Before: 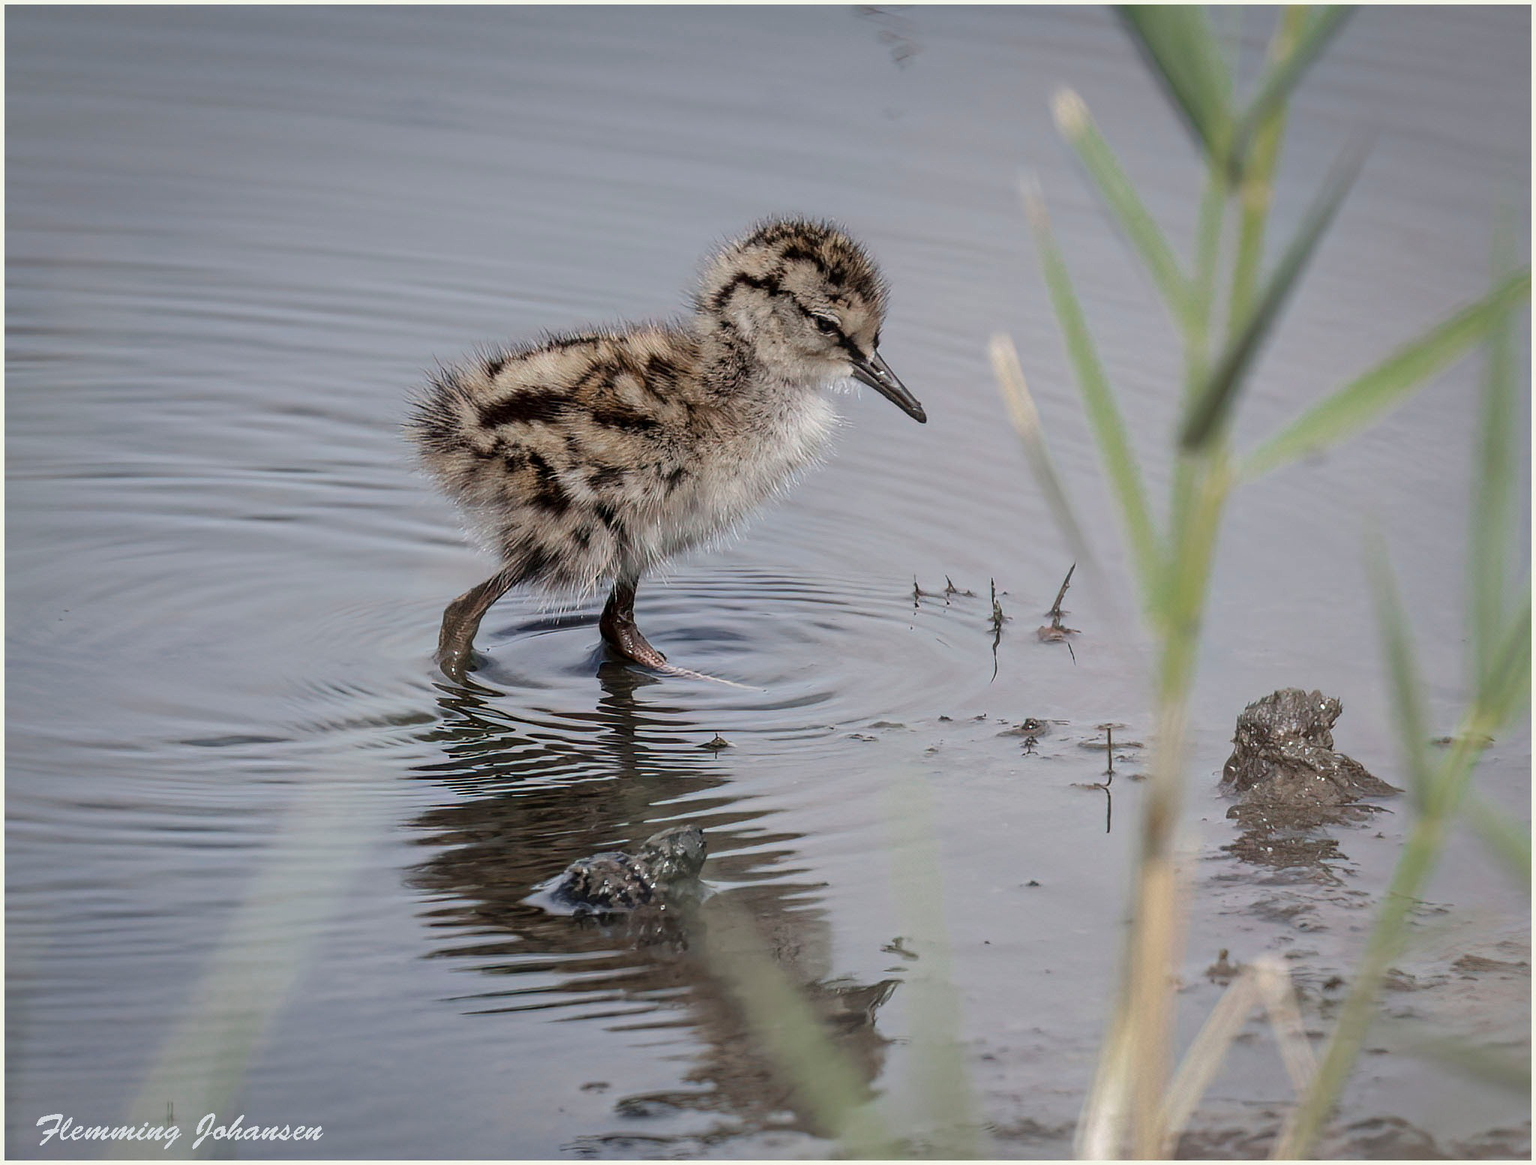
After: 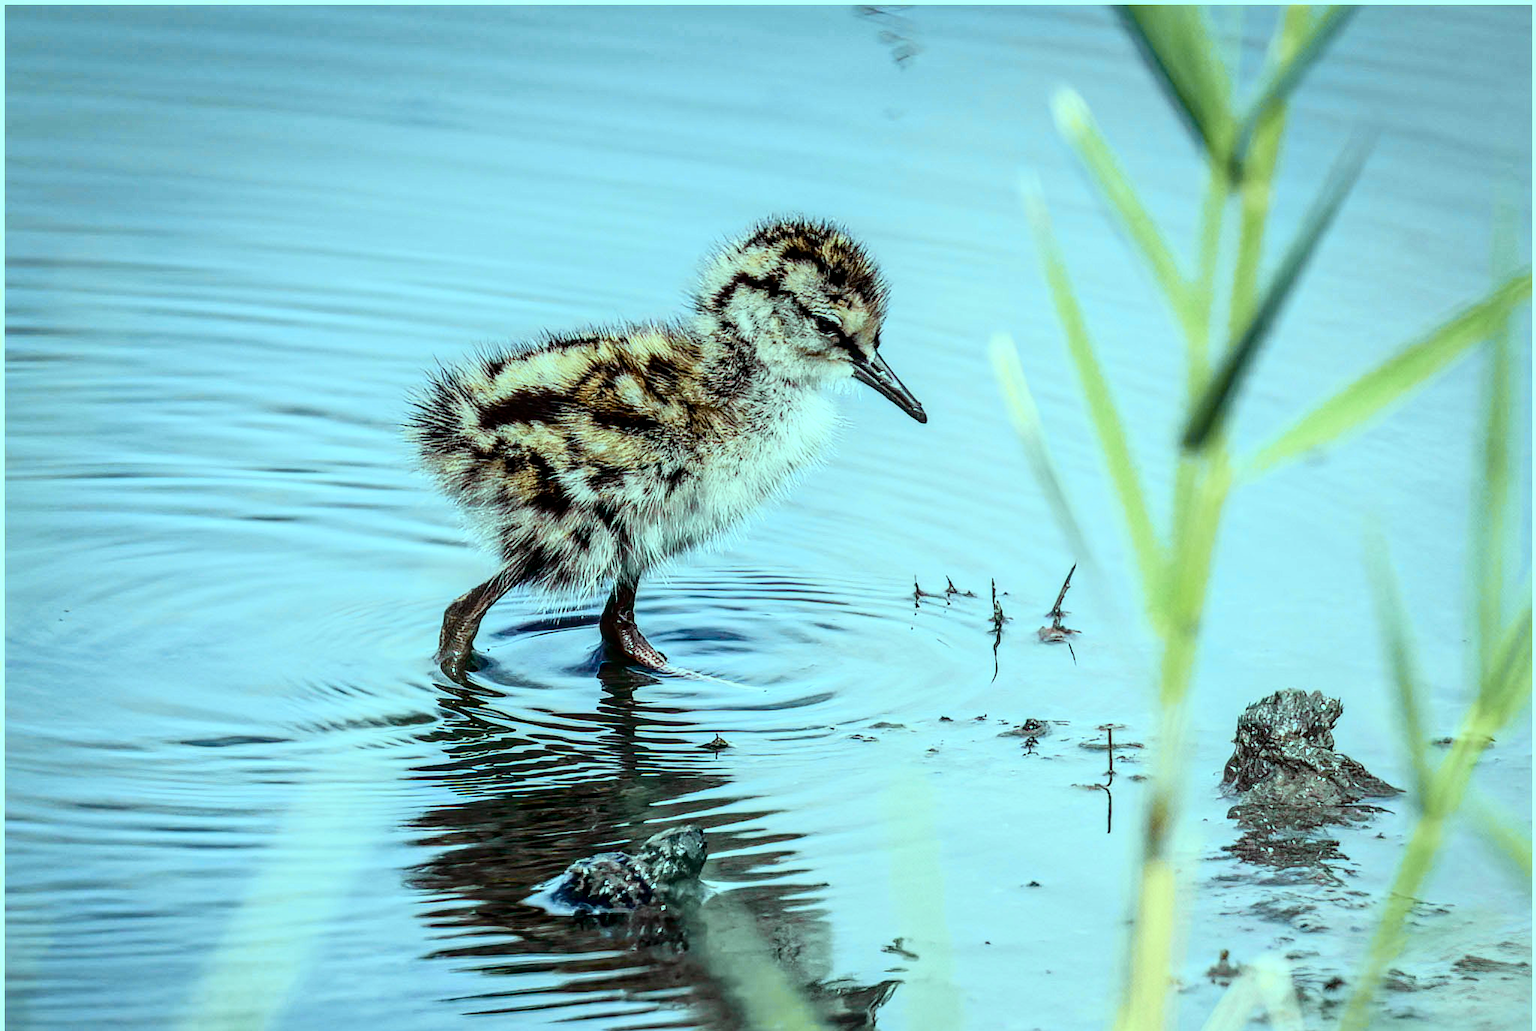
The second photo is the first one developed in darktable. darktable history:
crop and rotate: top 0%, bottom 11.49%
contrast brightness saturation: contrast 0.2, brightness 0.16, saturation 0.22
color balance: mode lift, gamma, gain (sRGB), lift [0.997, 0.979, 1.021, 1.011], gamma [1, 1.084, 0.916, 0.998], gain [1, 0.87, 1.13, 1.101], contrast 4.55%, contrast fulcrum 38.24%, output saturation 104.09%
local contrast: detail 142%
tone curve: curves: ch0 [(0, 0.023) (0.137, 0.069) (0.249, 0.163) (0.487, 0.491) (0.778, 0.858) (0.896, 0.94) (1, 0.988)]; ch1 [(0, 0) (0.396, 0.369) (0.483, 0.459) (0.498, 0.5) (0.515, 0.517) (0.562, 0.6) (0.611, 0.667) (0.692, 0.744) (0.798, 0.863) (1, 1)]; ch2 [(0, 0) (0.426, 0.398) (0.483, 0.481) (0.503, 0.503) (0.526, 0.527) (0.549, 0.59) (0.62, 0.666) (0.705, 0.755) (0.985, 0.966)], color space Lab, independent channels
